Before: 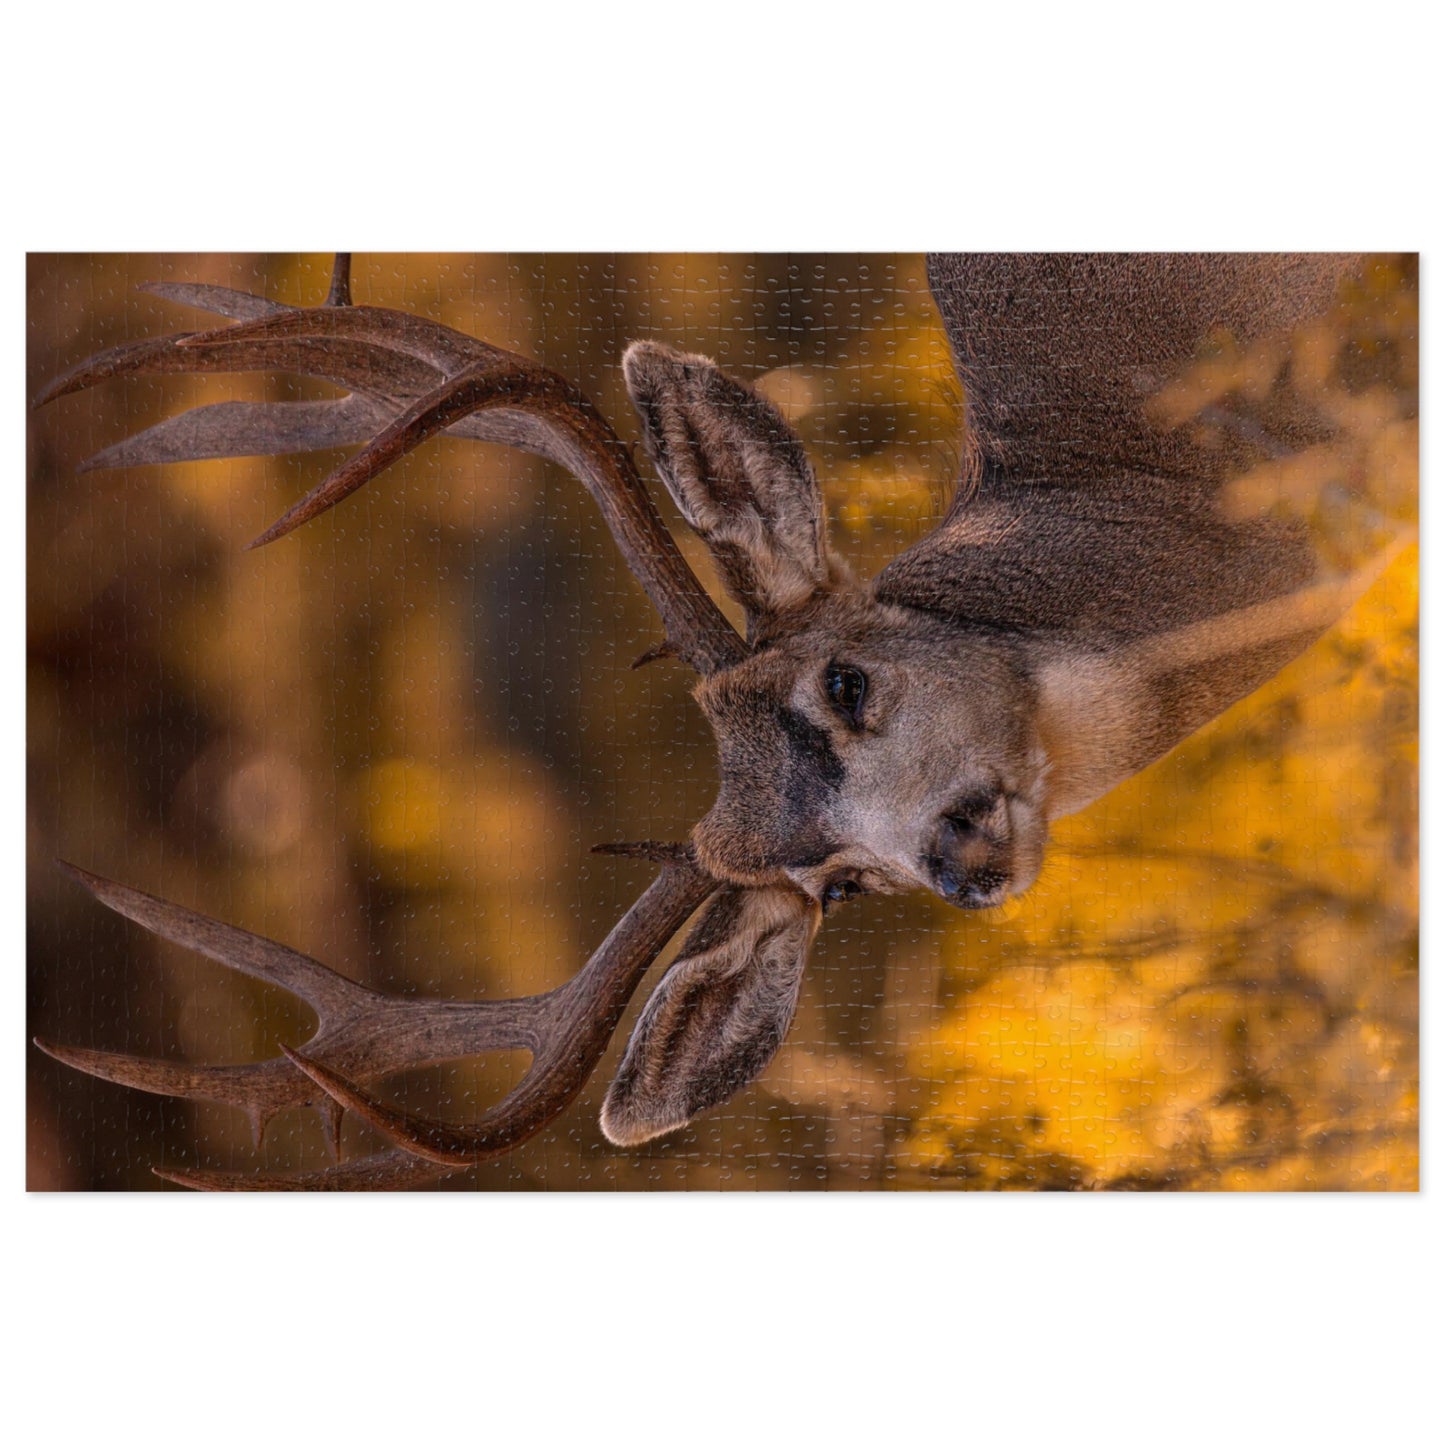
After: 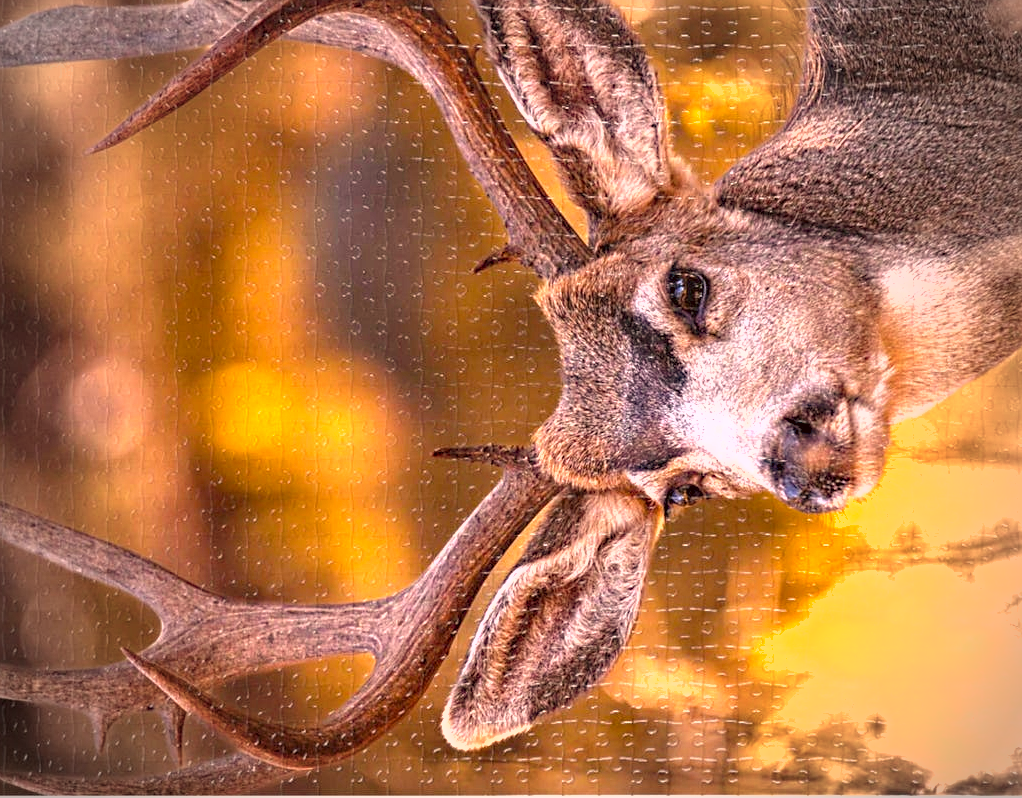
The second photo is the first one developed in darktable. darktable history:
sharpen: amount 0.202
exposure: exposure 2.18 EV, compensate exposure bias true, compensate highlight preservation false
haze removal: compatibility mode true, adaptive false
color correction: highlights a* 10.21, highlights b* 9.64, shadows a* 9.09, shadows b* 7.93, saturation 0.806
crop: left 10.947%, top 27.452%, right 18.293%, bottom 17.306%
color balance rgb: perceptual saturation grading › global saturation 25.813%, perceptual brilliance grading › highlights 2.608%
vignetting: fall-off start 66.98%, width/height ratio 1.012
shadows and highlights: shadows 25.81, white point adjustment -2.93, highlights -29.84
